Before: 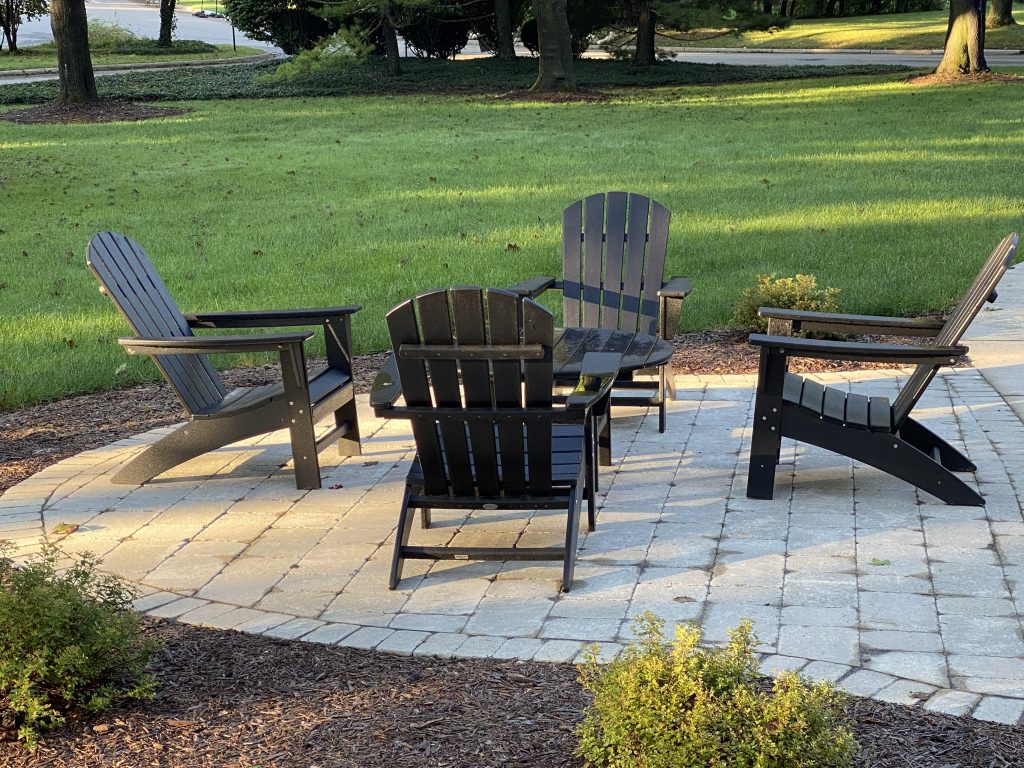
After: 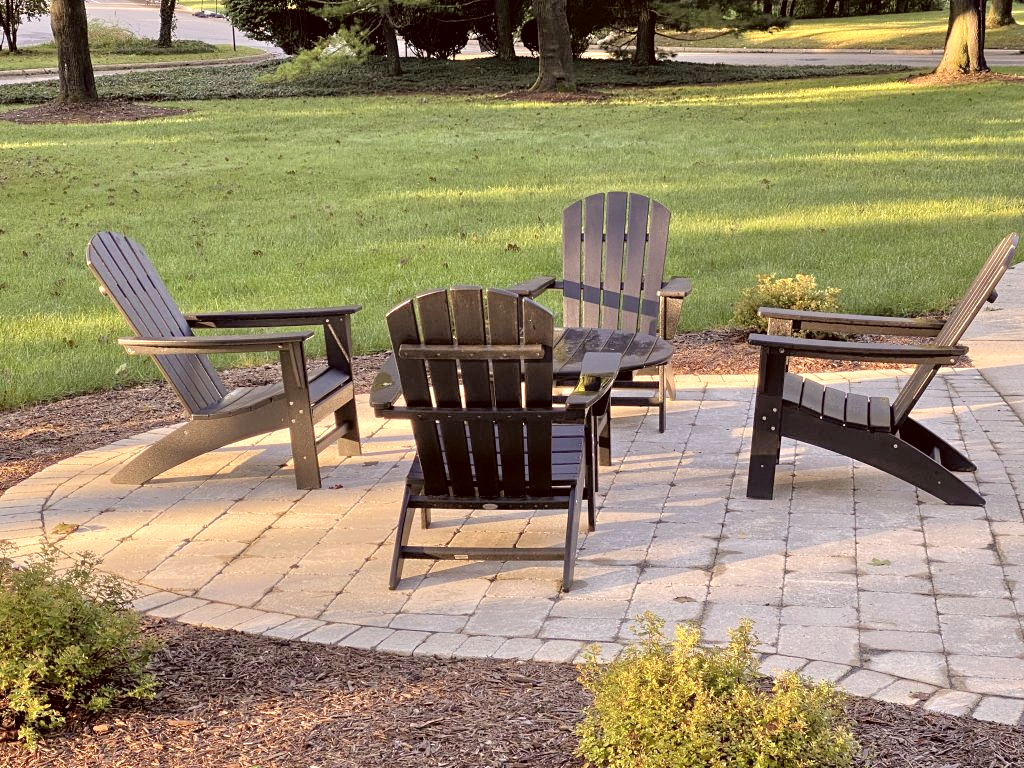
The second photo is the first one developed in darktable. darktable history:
tone equalizer: -7 EV 0.146 EV, -6 EV 0.628 EV, -5 EV 1.16 EV, -4 EV 1.3 EV, -3 EV 1.18 EV, -2 EV 0.6 EV, -1 EV 0.158 EV, luminance estimator HSV value / RGB max
color correction: highlights a* 10.18, highlights b* 9.79, shadows a* 7.93, shadows b* 8.09, saturation 0.823
